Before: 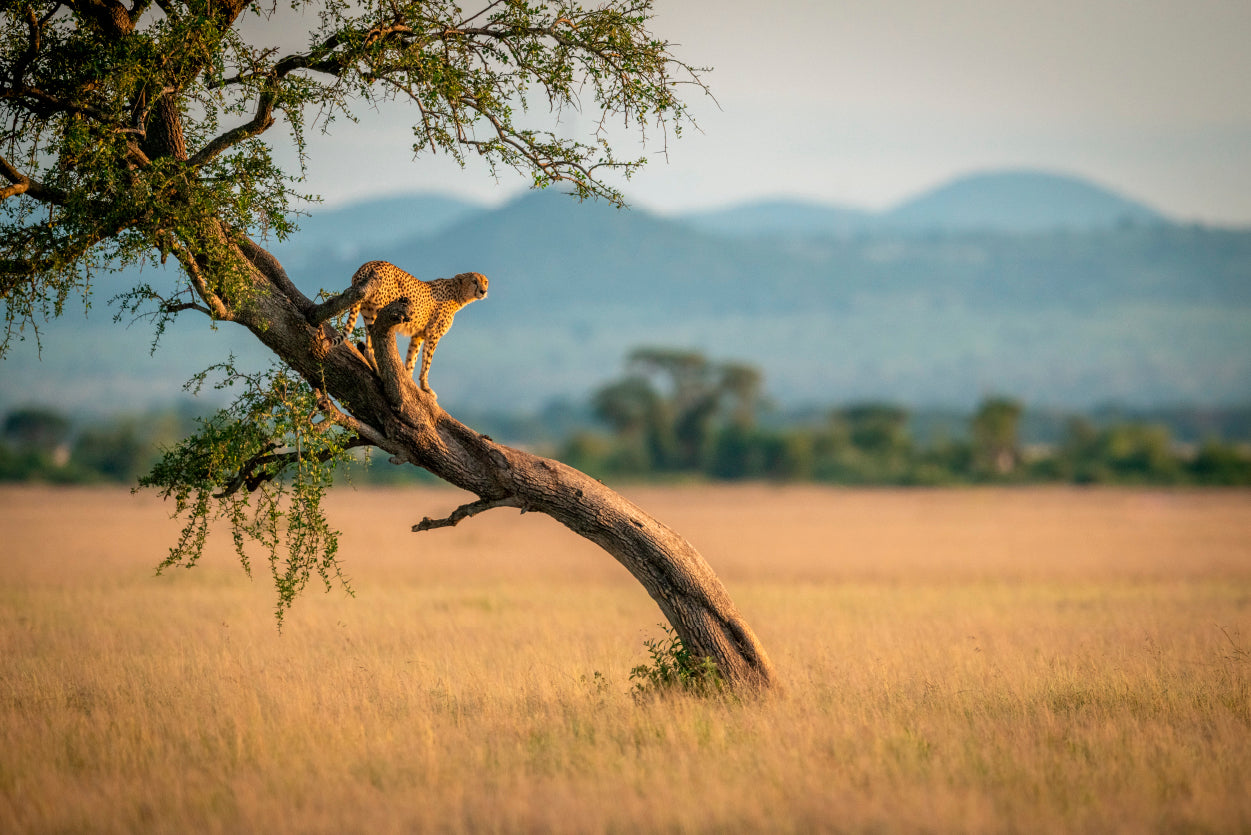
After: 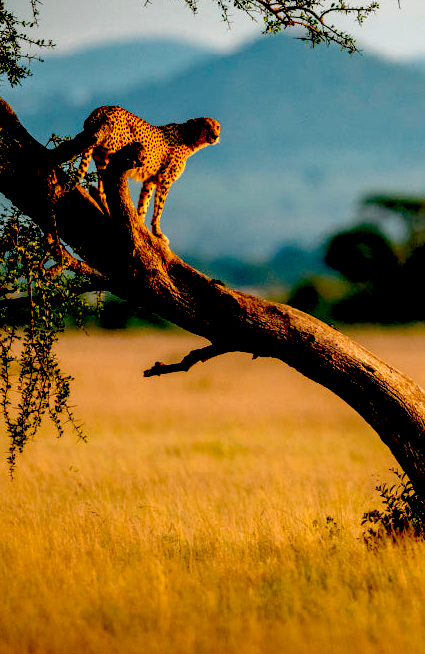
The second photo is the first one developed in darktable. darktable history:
exposure: black level correction 0.099, exposure -0.095 EV, compensate exposure bias true, compensate highlight preservation false
base curve: curves: ch0 [(0.017, 0) (0.425, 0.441) (0.844, 0.933) (1, 1)], preserve colors none
crop and rotate: left 21.48%, top 18.669%, right 44.531%, bottom 2.981%
